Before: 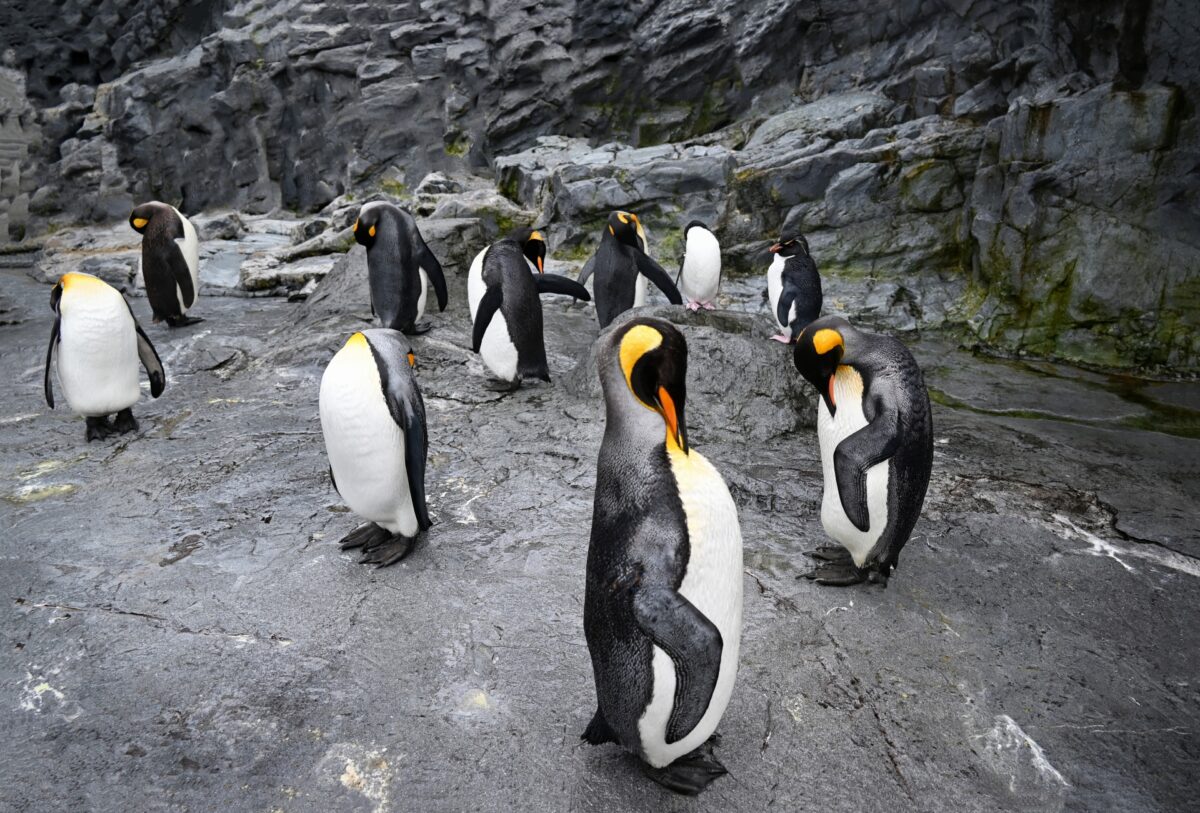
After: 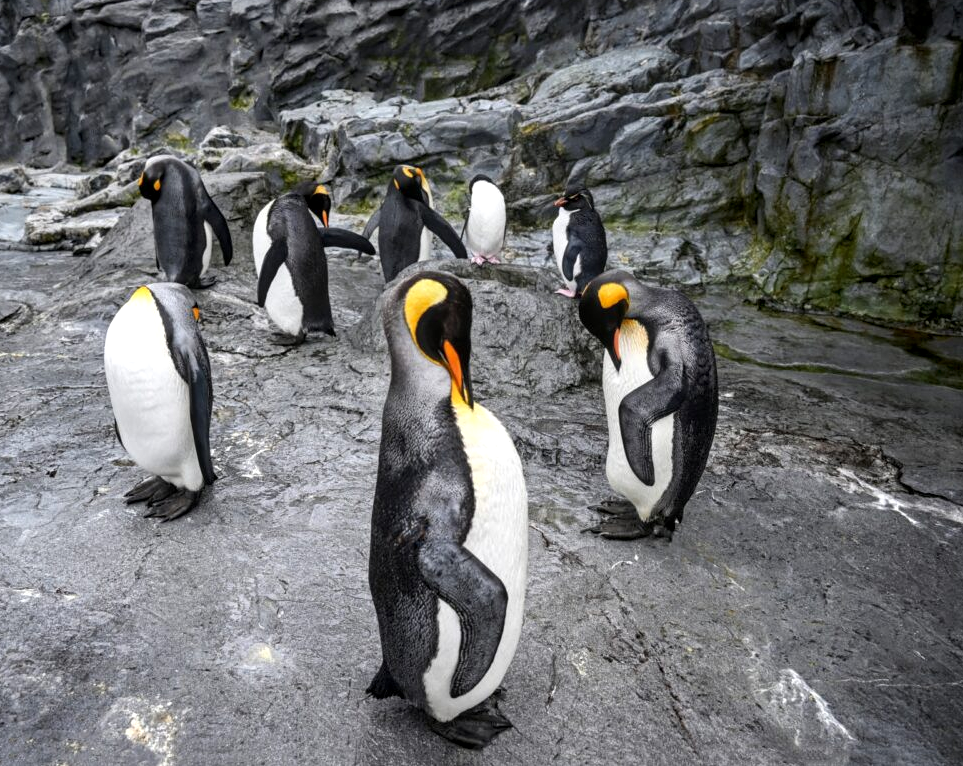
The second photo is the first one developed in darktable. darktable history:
local contrast: on, module defaults
crop and rotate: left 17.959%, top 5.771%, right 1.742%
exposure: exposure 0.178 EV, compensate exposure bias true, compensate highlight preservation false
